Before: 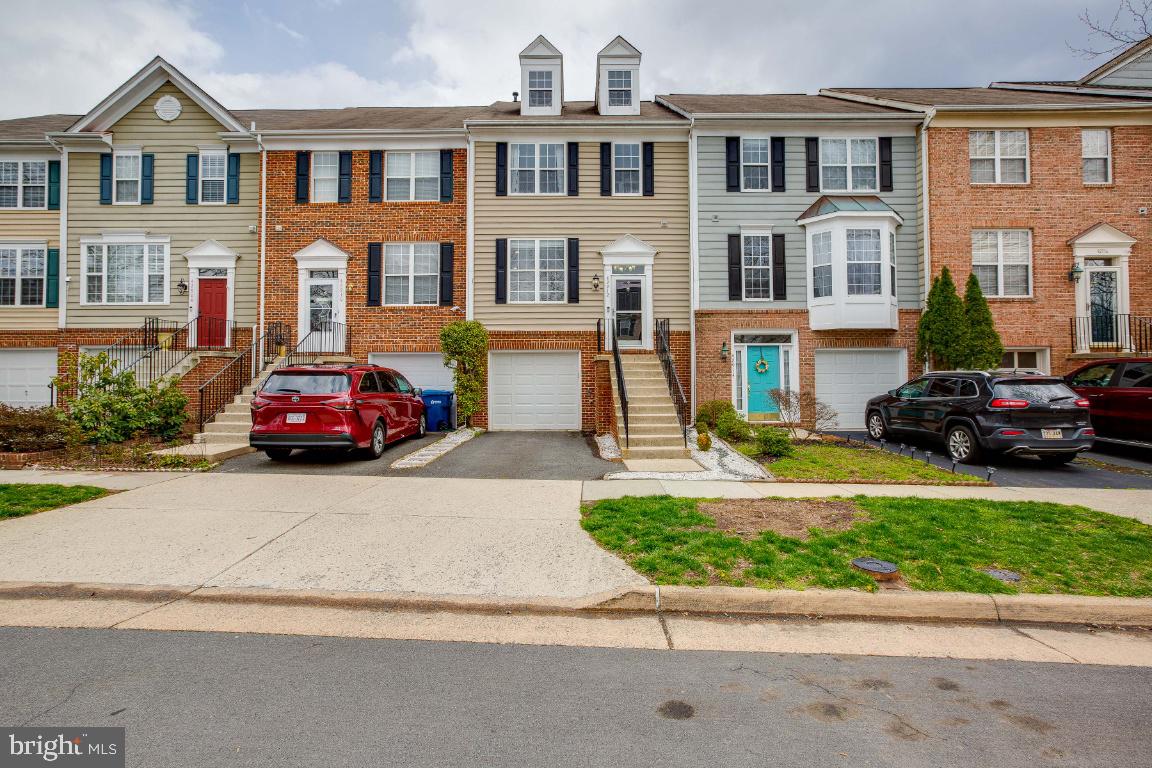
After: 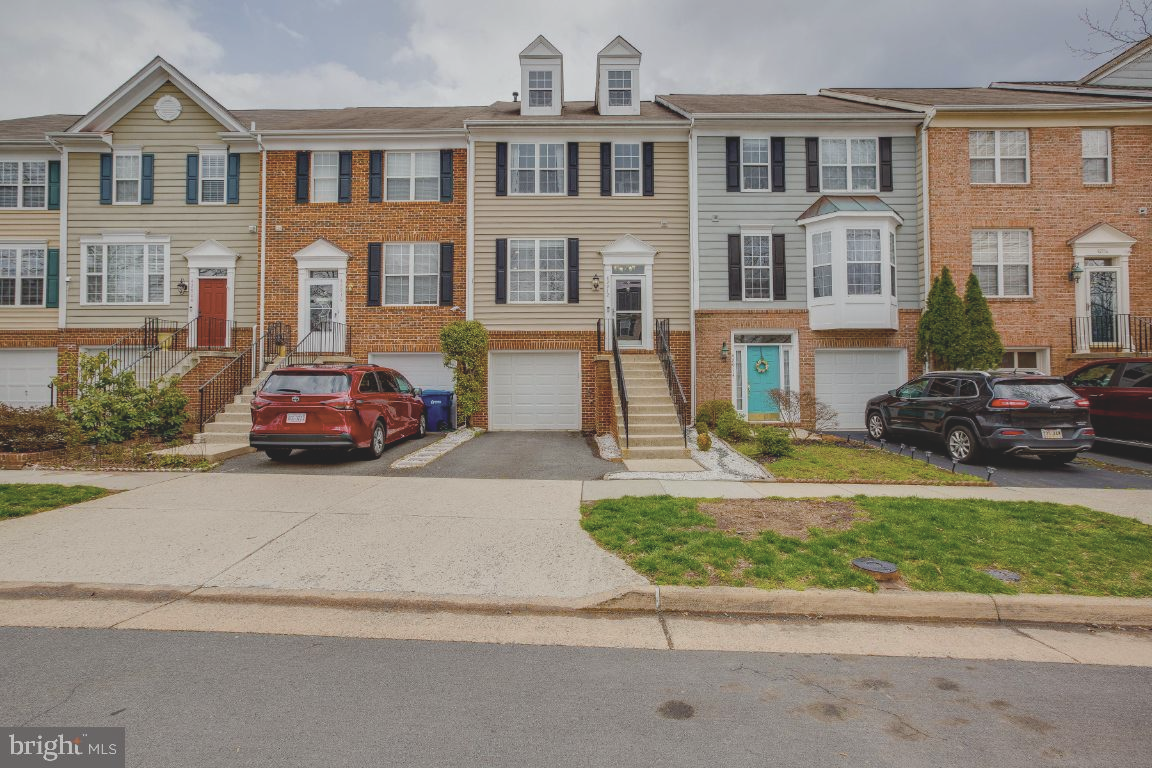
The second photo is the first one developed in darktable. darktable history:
color balance rgb: power › luminance 1.131%, power › chroma 0.418%, power › hue 37.12°, perceptual saturation grading › global saturation 30.549%
contrast brightness saturation: contrast -0.266, saturation -0.445
